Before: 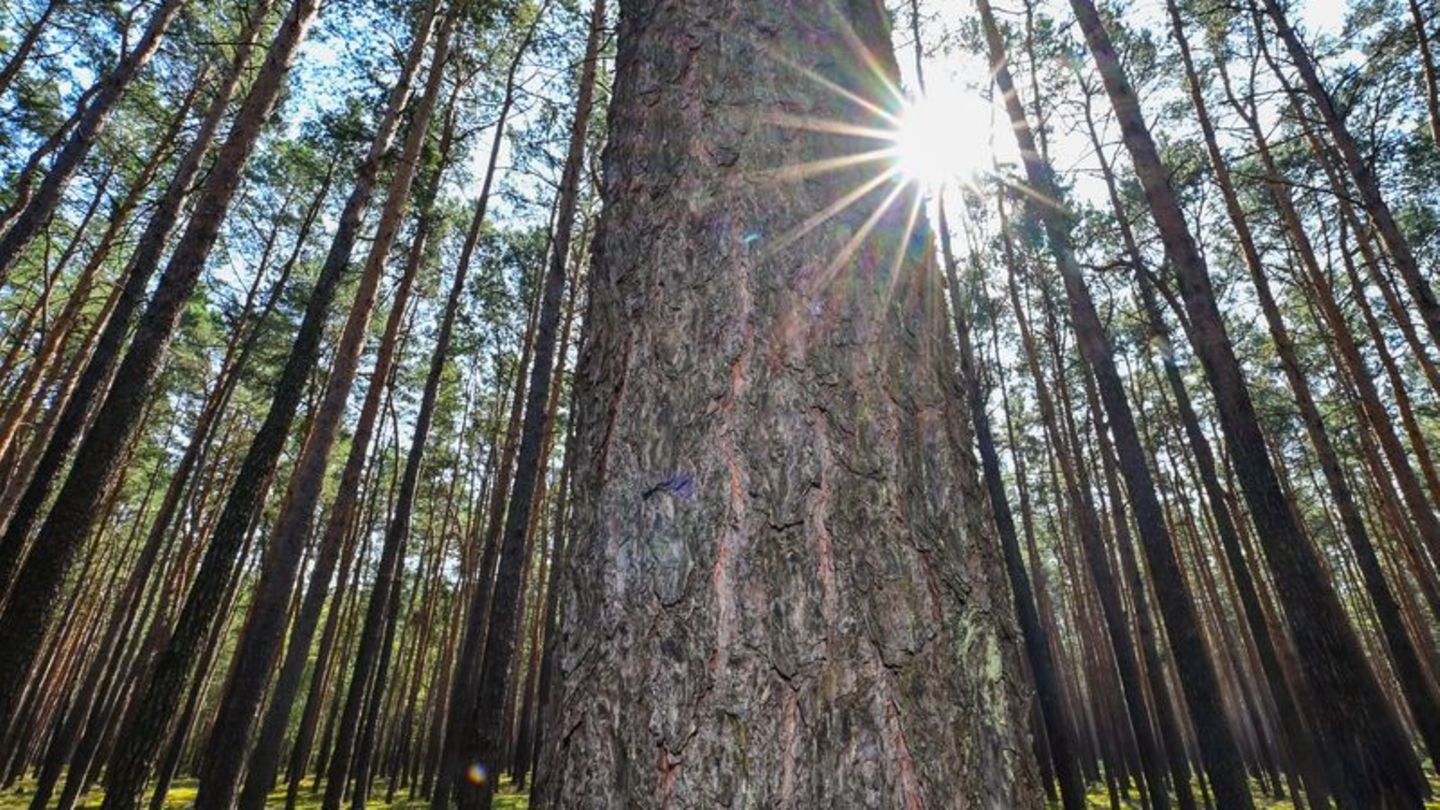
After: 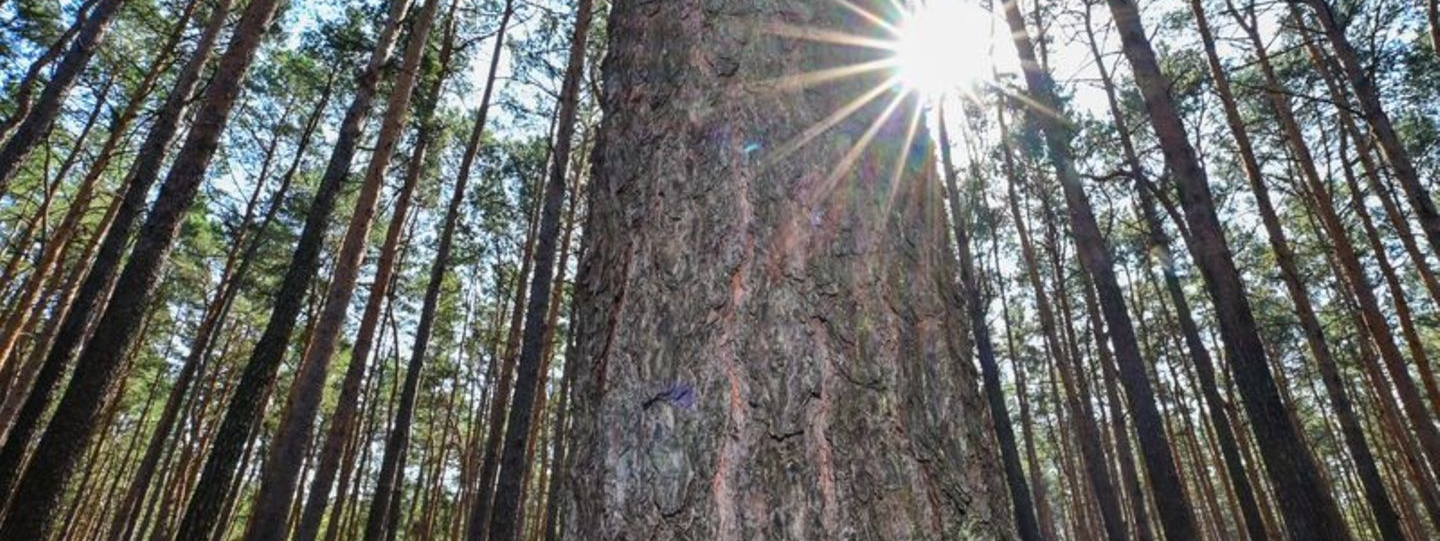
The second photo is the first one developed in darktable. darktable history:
crop: top 11.14%, bottom 21.987%
